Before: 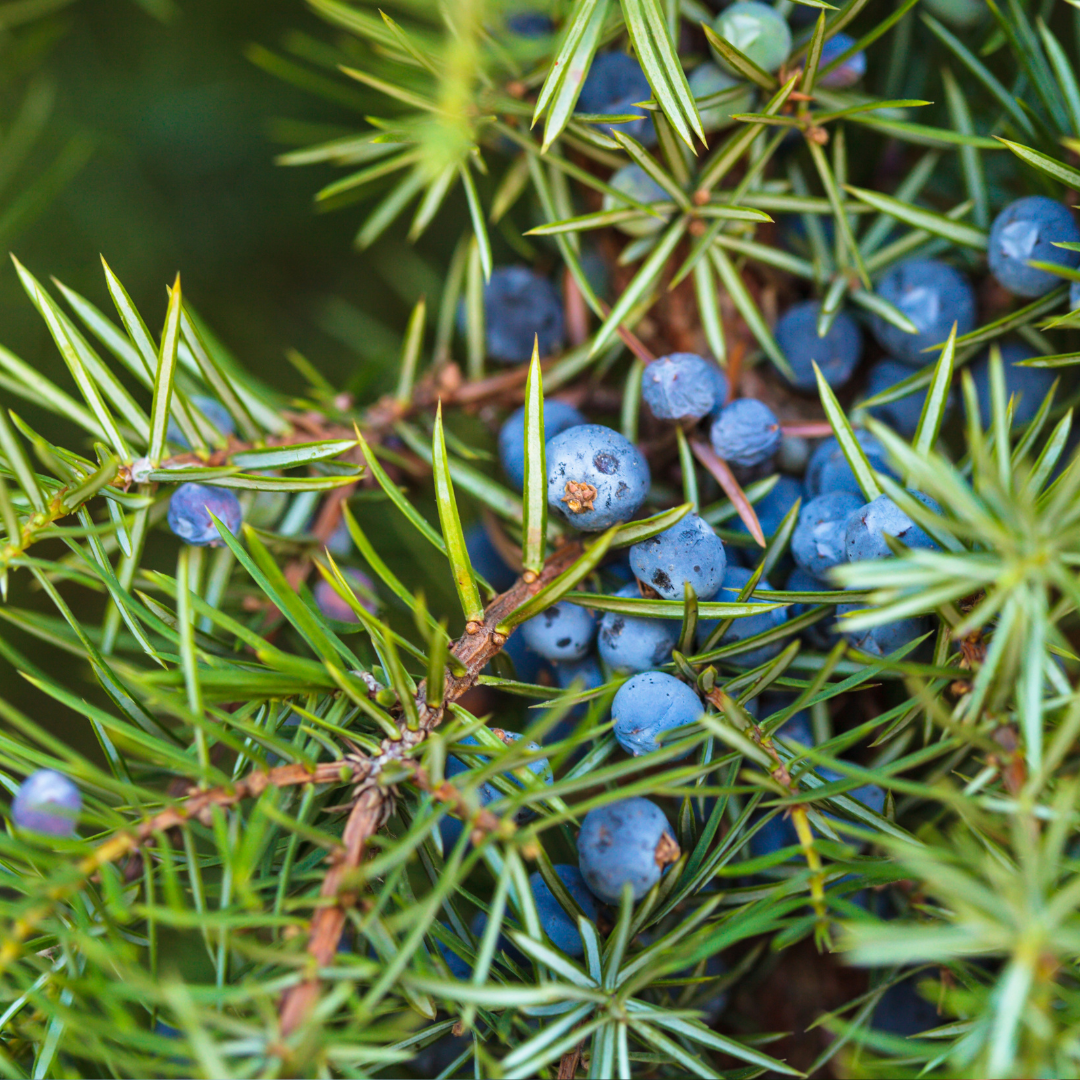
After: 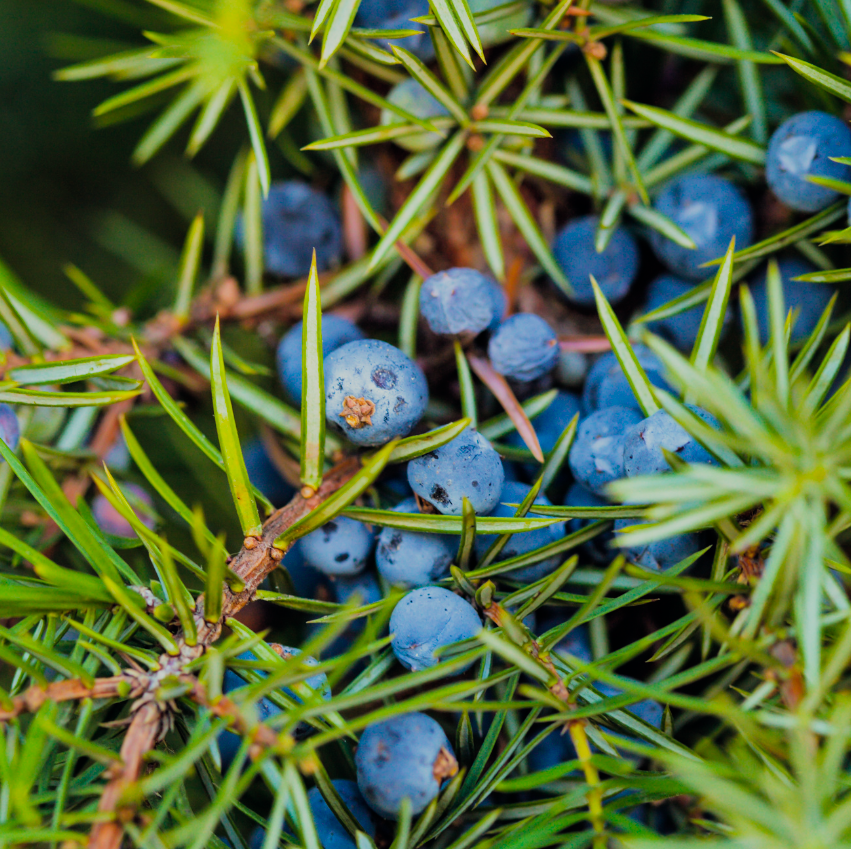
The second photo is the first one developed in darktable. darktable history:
crop and rotate: left 20.68%, top 7.941%, right 0.438%, bottom 13.405%
filmic rgb: black relative exposure -6.93 EV, white relative exposure 5.66 EV, hardness 2.86, iterations of high-quality reconstruction 0
color balance rgb: highlights gain › luminance 5.837%, highlights gain › chroma 2.569%, highlights gain › hue 92.43°, global offset › chroma 0.065%, global offset › hue 254.2°, perceptual saturation grading › global saturation 19.998%, contrast 5.06%
